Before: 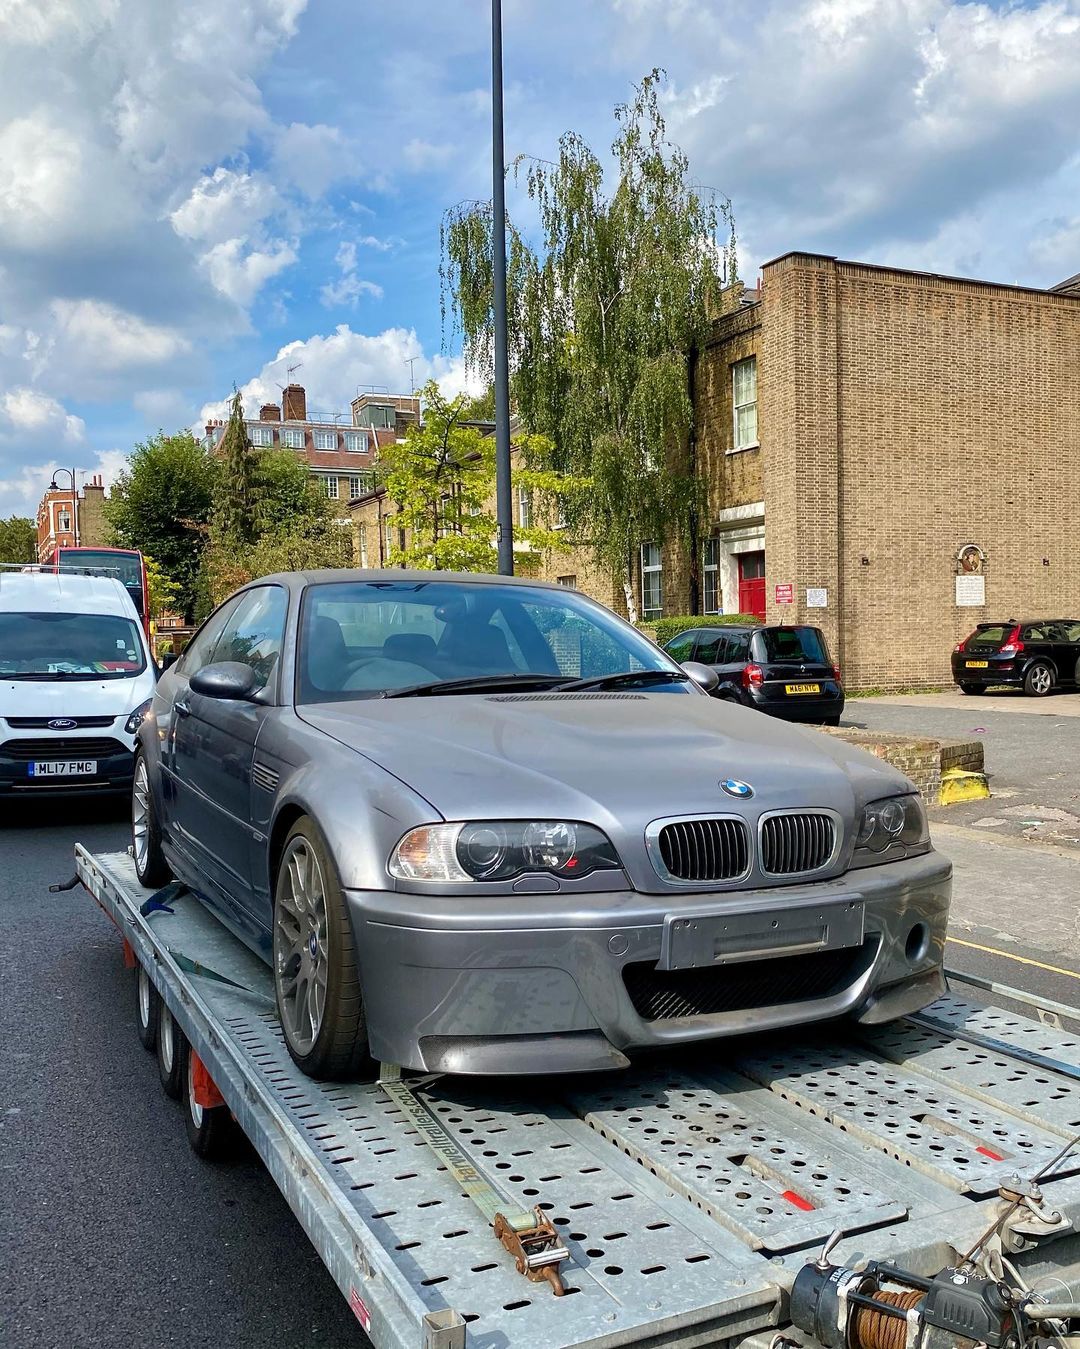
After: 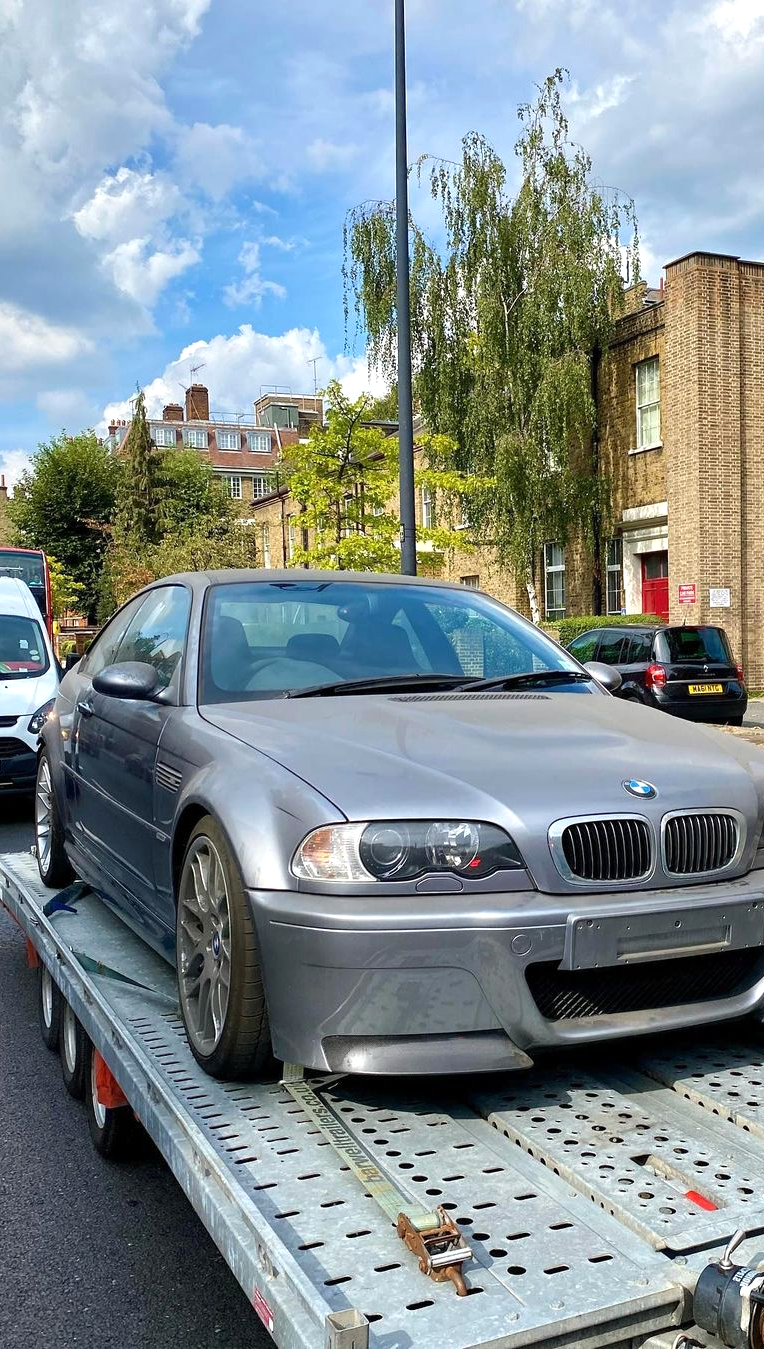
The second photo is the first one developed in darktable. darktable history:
crop and rotate: left 9.061%, right 20.142%
exposure: exposure 0.258 EV, compensate highlight preservation false
